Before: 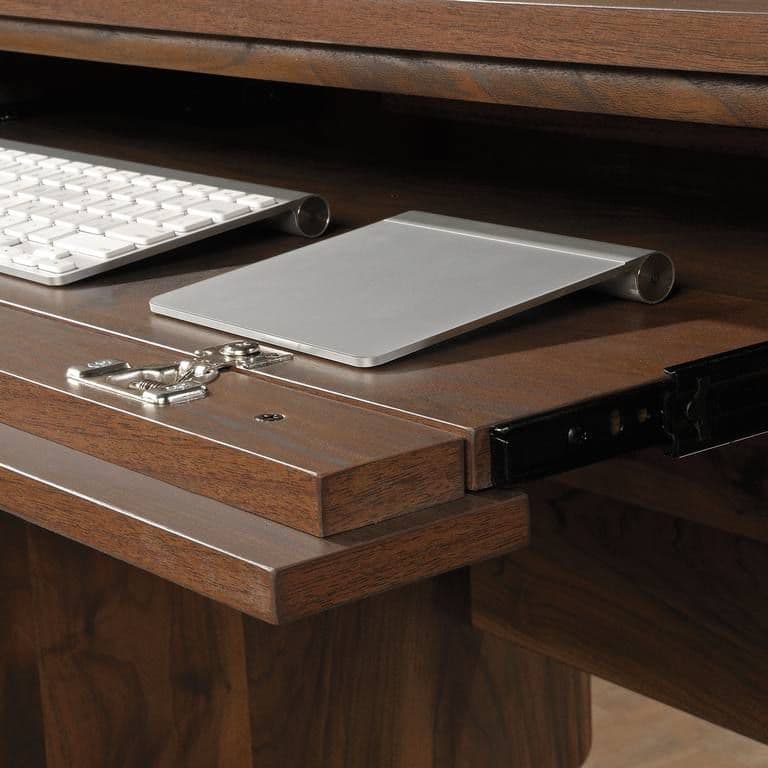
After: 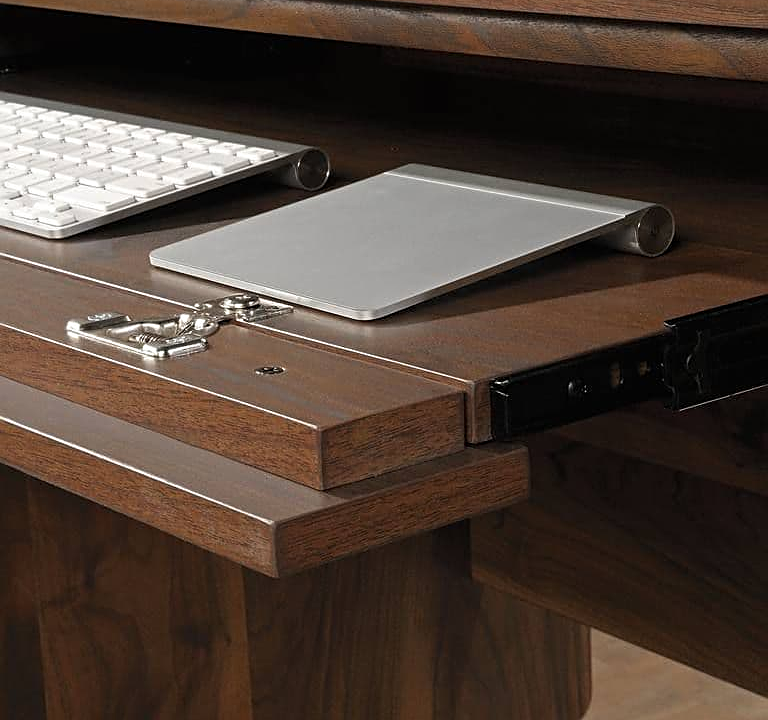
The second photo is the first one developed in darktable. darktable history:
crop and rotate: top 6.25%
sharpen: on, module defaults
tone equalizer: on, module defaults
